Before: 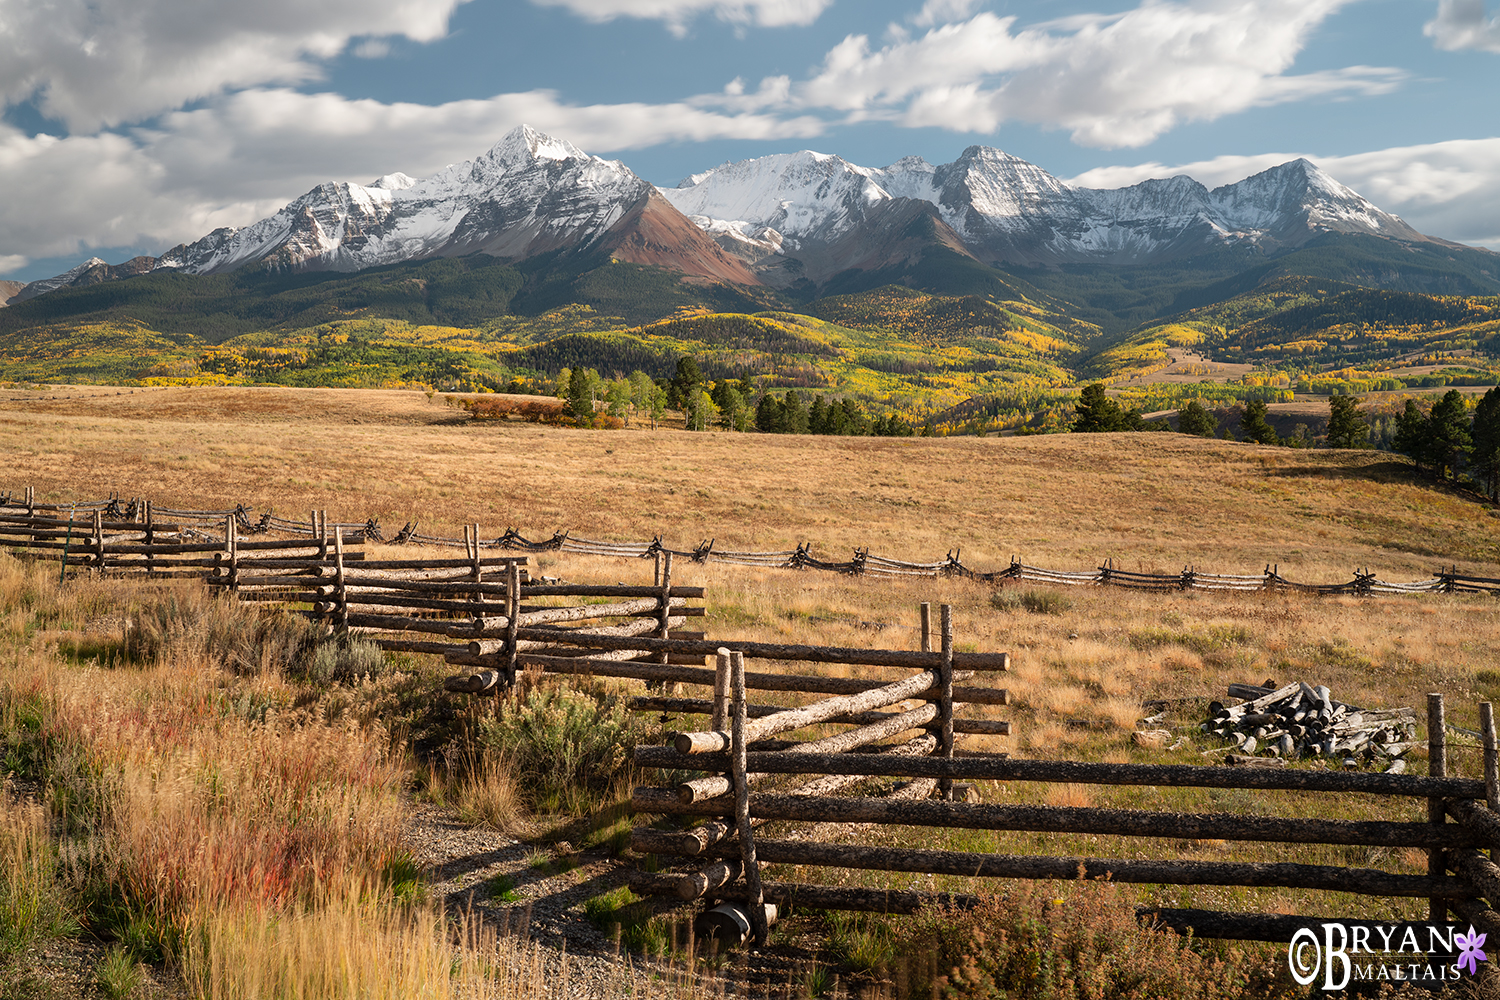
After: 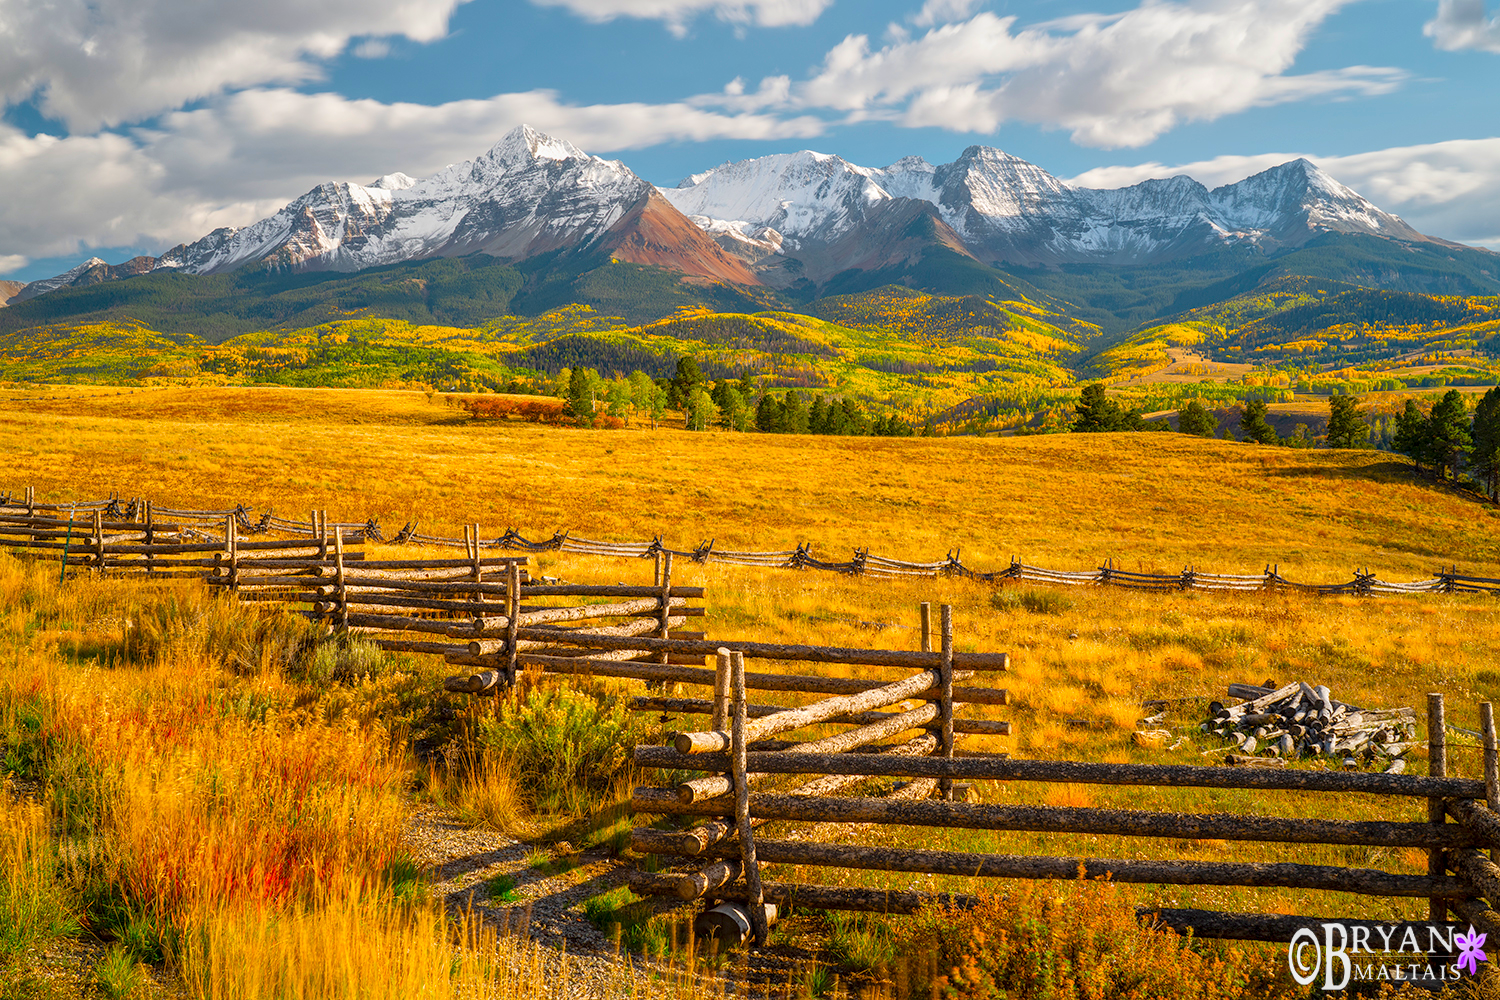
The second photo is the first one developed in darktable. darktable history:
local contrast: on, module defaults
tone equalizer: -8 EV 1 EV, -7 EV 1 EV, -6 EV 1 EV, -5 EV 1 EV, -4 EV 1 EV, -3 EV 0.75 EV, -2 EV 0.5 EV, -1 EV 0.25 EV
color balance: input saturation 134.34%, contrast -10.04%, contrast fulcrum 19.67%, output saturation 133.51%
